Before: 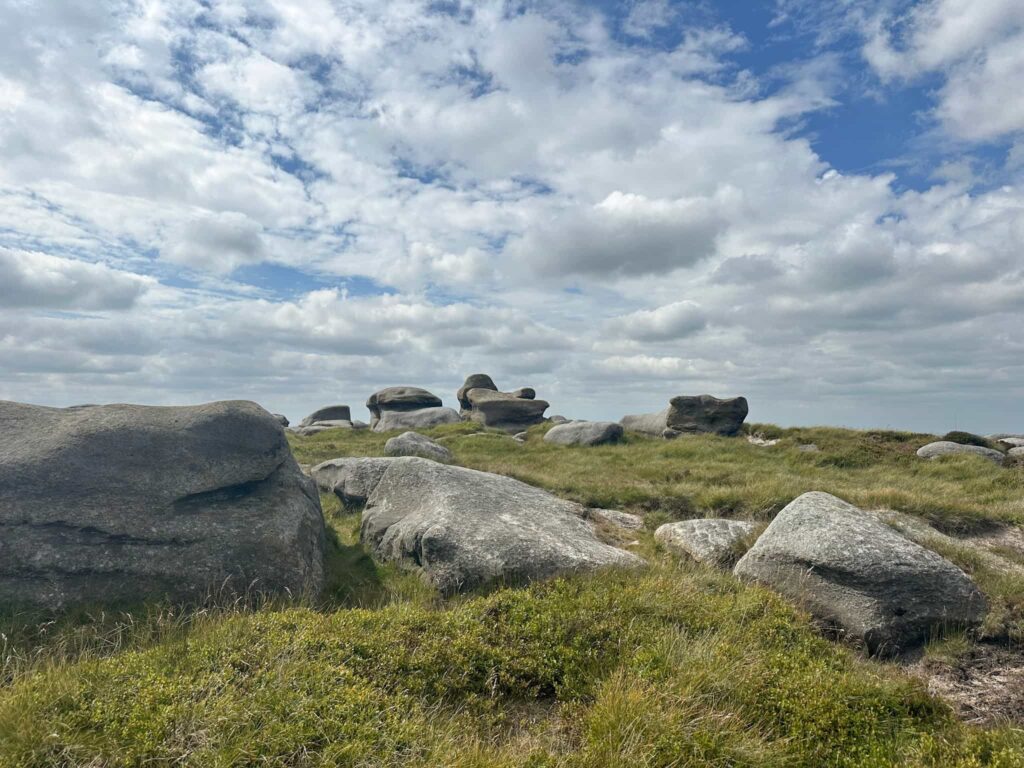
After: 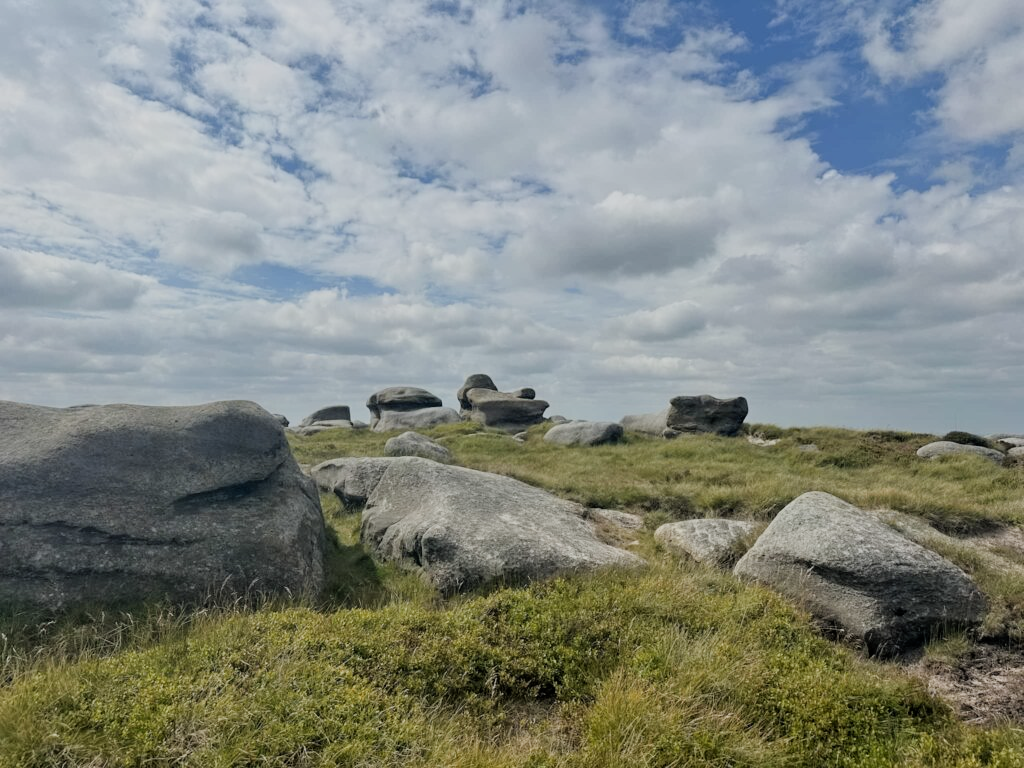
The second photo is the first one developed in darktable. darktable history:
filmic rgb: black relative exposure -7.65 EV, white relative exposure 4.56 EV, hardness 3.61
contrast equalizer: y [[0.5 ×6], [0.5 ×6], [0.5 ×6], [0 ×6], [0, 0, 0, 0.581, 0.011, 0]]
